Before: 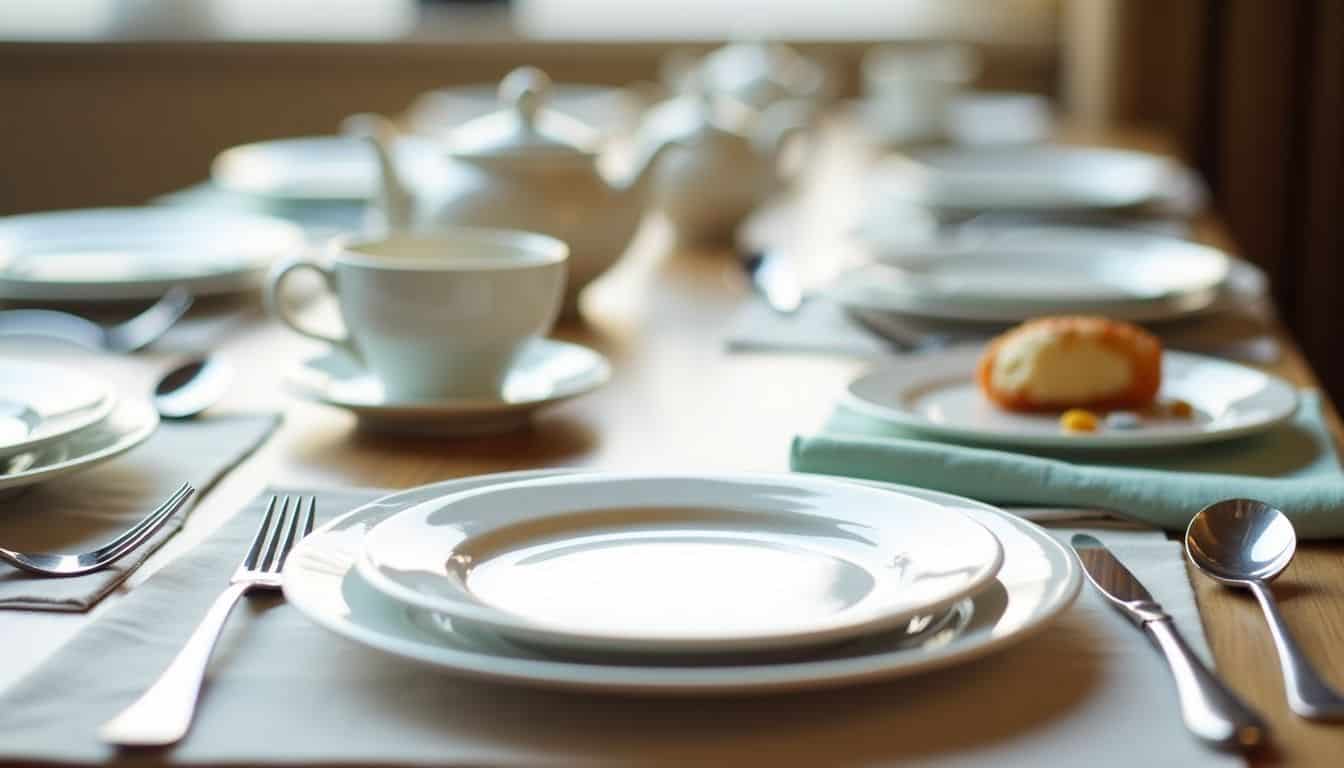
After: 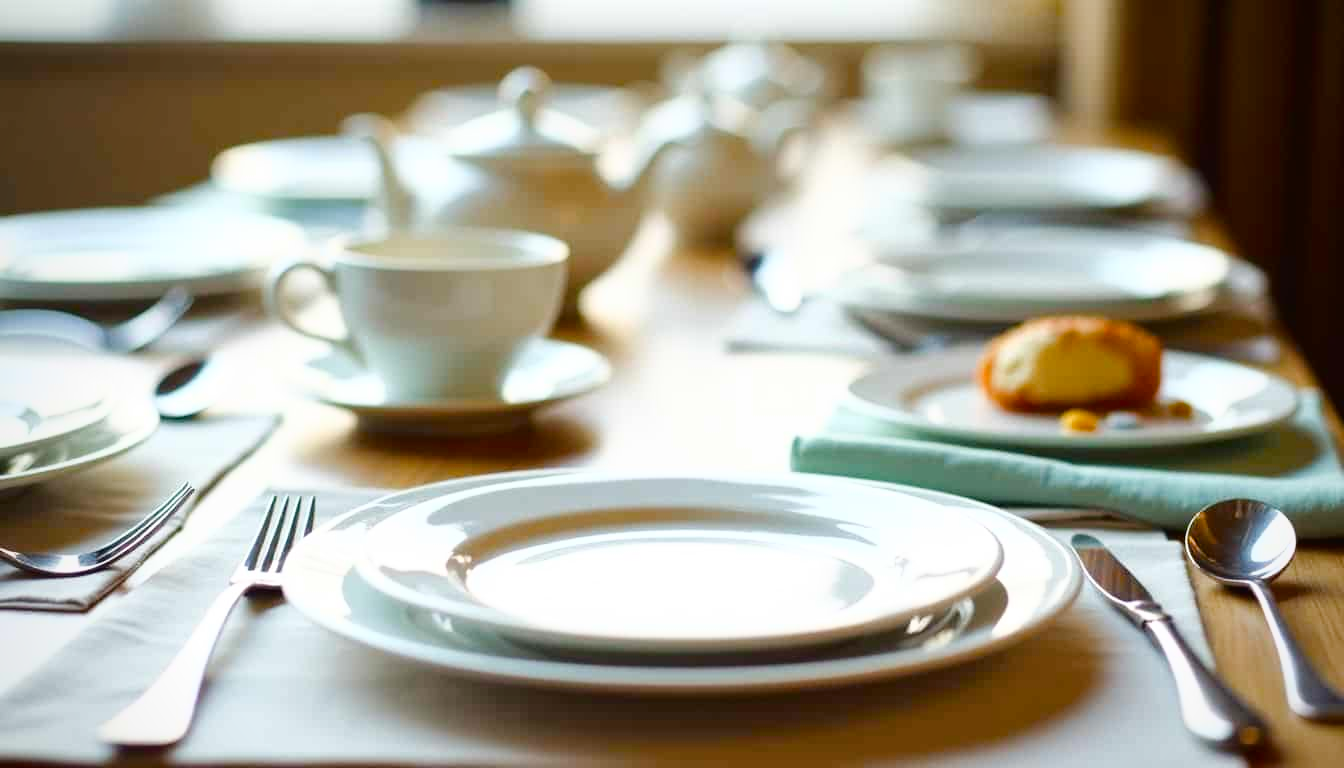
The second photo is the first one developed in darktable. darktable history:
vignetting: brightness -0.301, saturation -0.055, unbound false
color balance rgb: perceptual saturation grading › global saturation -0.038%, perceptual saturation grading › highlights -16.965%, perceptual saturation grading › mid-tones 33.791%, perceptual saturation grading › shadows 50.275%, global vibrance 20%
tone curve: curves: ch0 [(0, 0) (0.003, 0.025) (0.011, 0.025) (0.025, 0.029) (0.044, 0.035) (0.069, 0.053) (0.1, 0.083) (0.136, 0.118) (0.177, 0.163) (0.224, 0.22) (0.277, 0.295) (0.335, 0.371) (0.399, 0.444) (0.468, 0.524) (0.543, 0.618) (0.623, 0.702) (0.709, 0.79) (0.801, 0.89) (0.898, 0.973) (1, 1)], color space Lab, independent channels, preserve colors none
